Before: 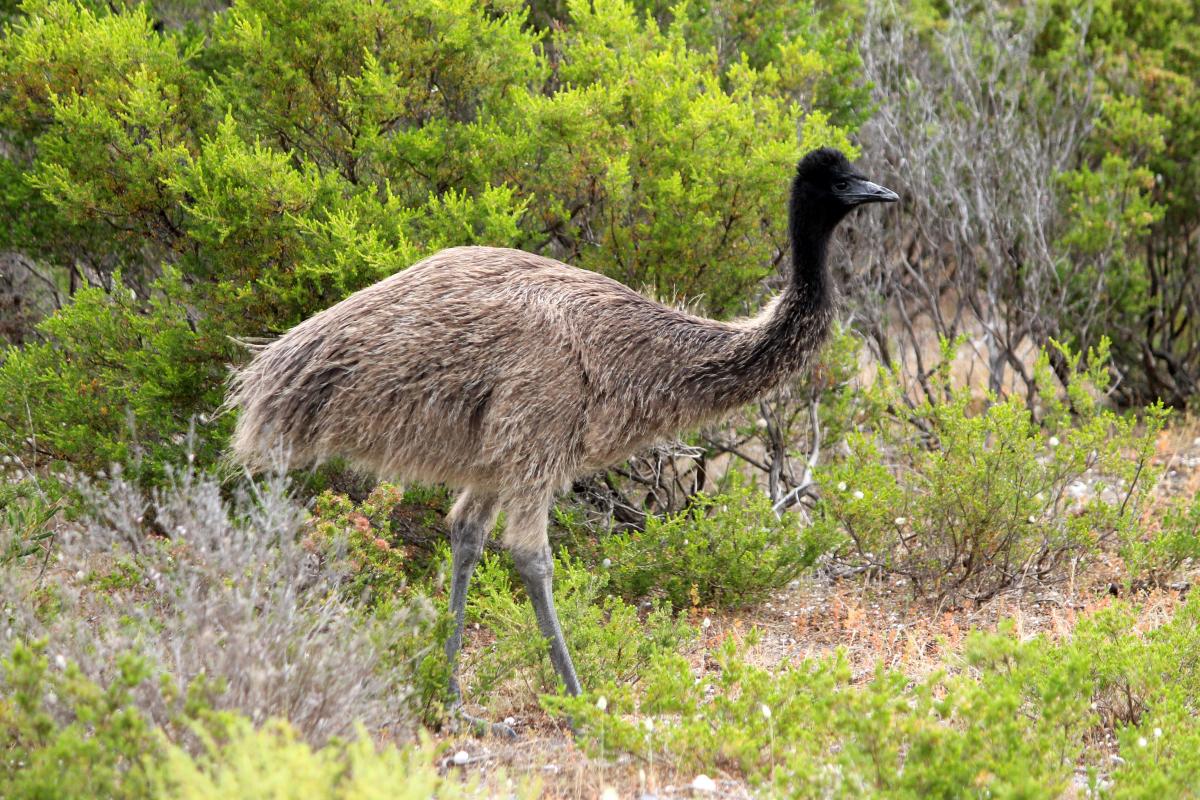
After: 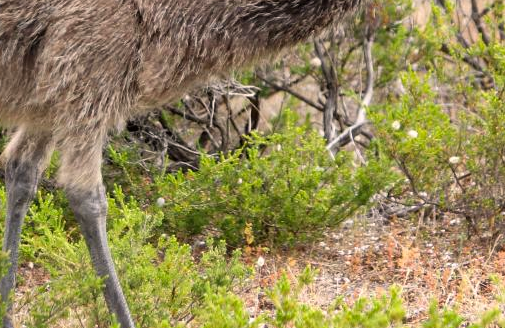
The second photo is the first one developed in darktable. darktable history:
crop: left 37.221%, top 45.169%, right 20.63%, bottom 13.777%
color correction: highlights a* 3.84, highlights b* 5.07
shadows and highlights: low approximation 0.01, soften with gaussian
